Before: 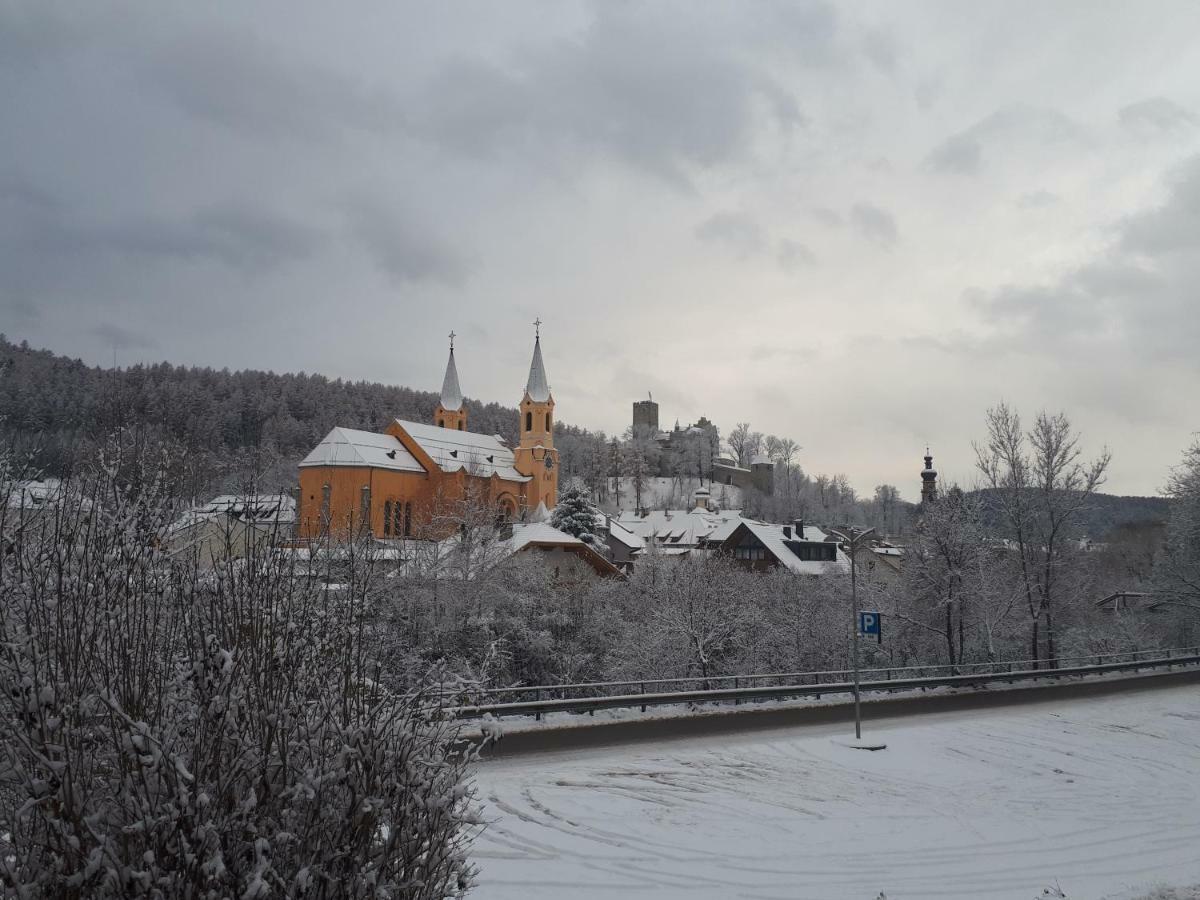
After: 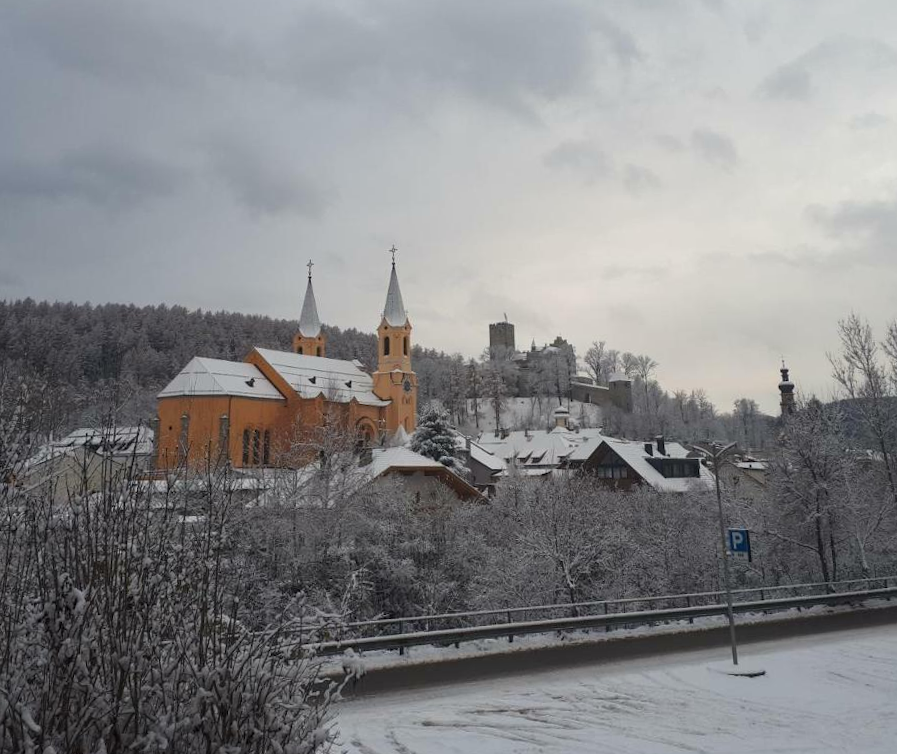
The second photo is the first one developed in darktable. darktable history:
crop: left 9.929%, top 3.475%, right 9.188%, bottom 9.529%
rotate and perspective: rotation -1.68°, lens shift (vertical) -0.146, crop left 0.049, crop right 0.912, crop top 0.032, crop bottom 0.96
